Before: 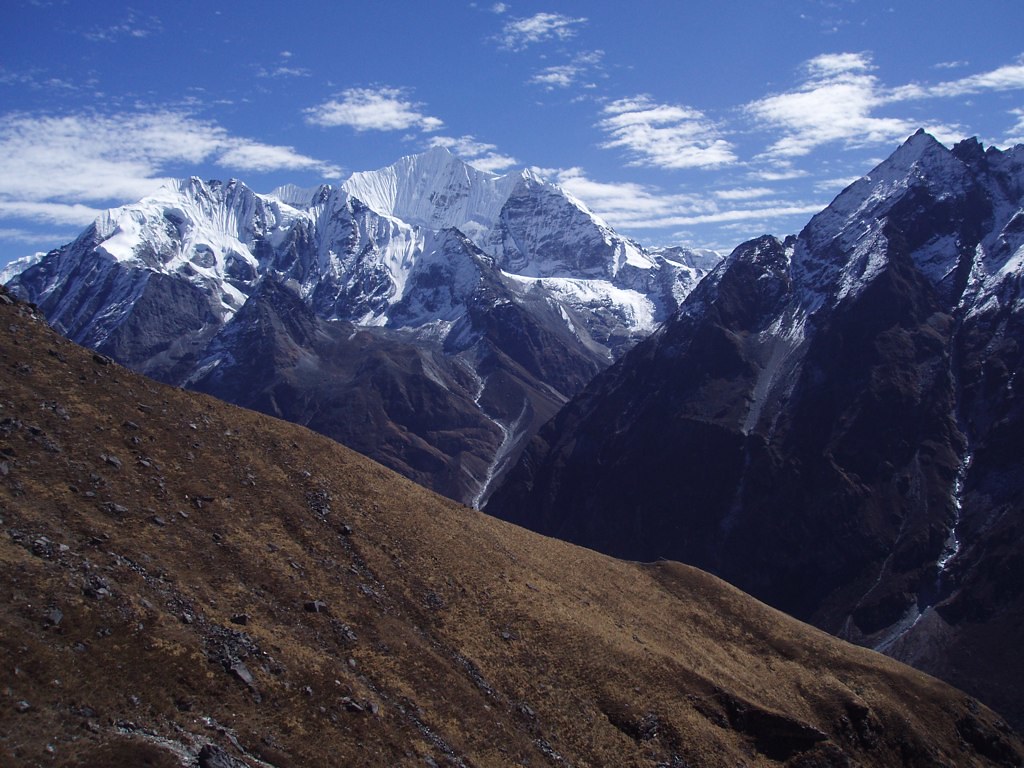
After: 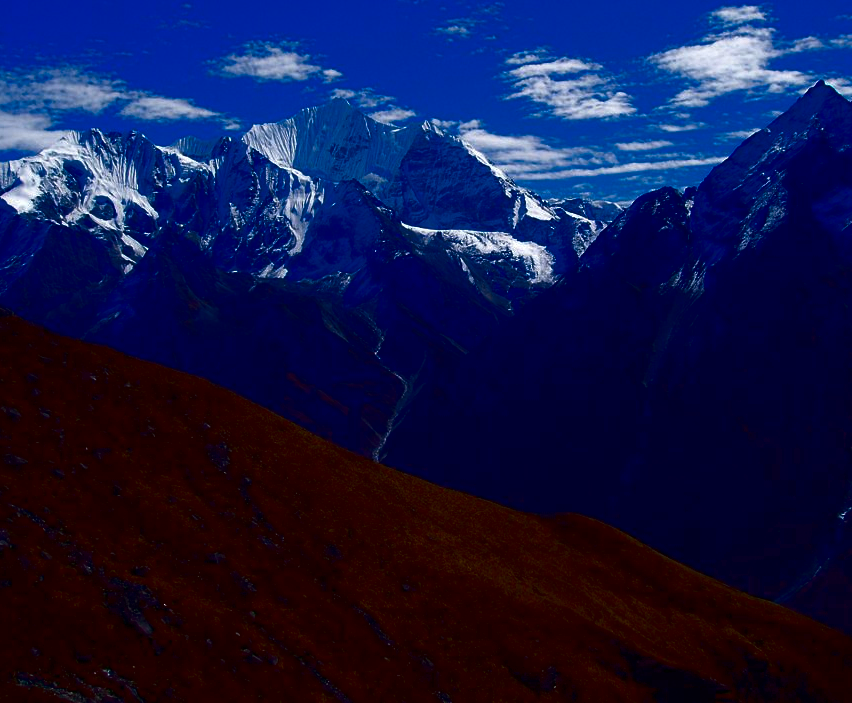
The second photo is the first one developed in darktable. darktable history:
tone equalizer: -8 EV 0.07 EV, edges refinement/feathering 500, mask exposure compensation -1.57 EV, preserve details no
crop: left 9.803%, top 6.276%, right 6.918%, bottom 2.154%
contrast brightness saturation: brightness -0.999, saturation 0.998
